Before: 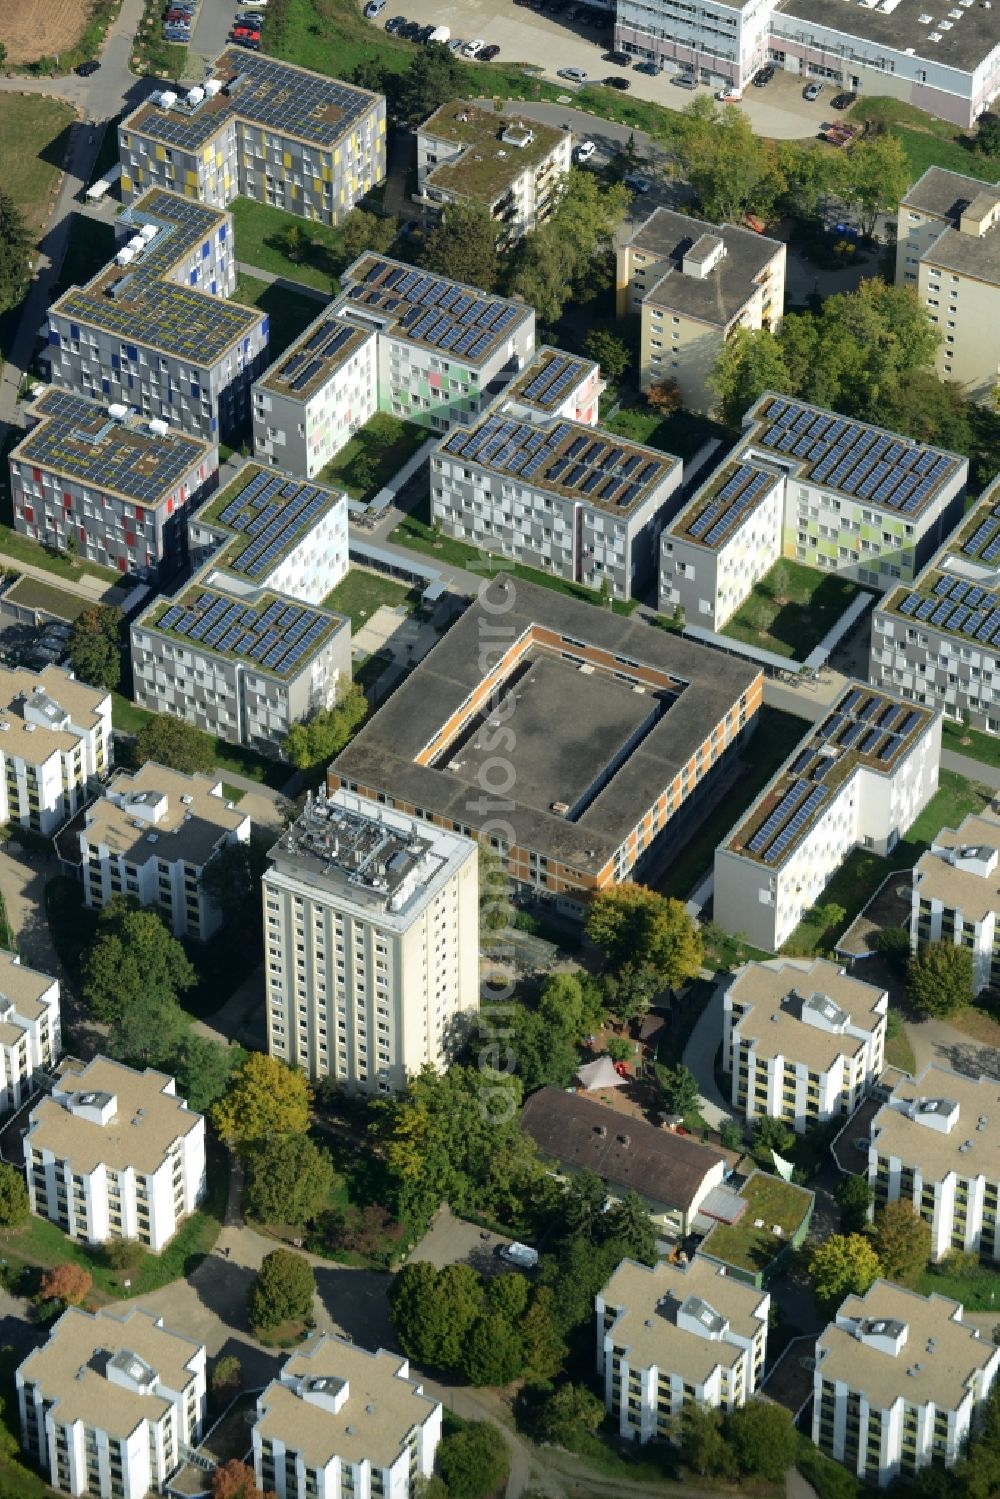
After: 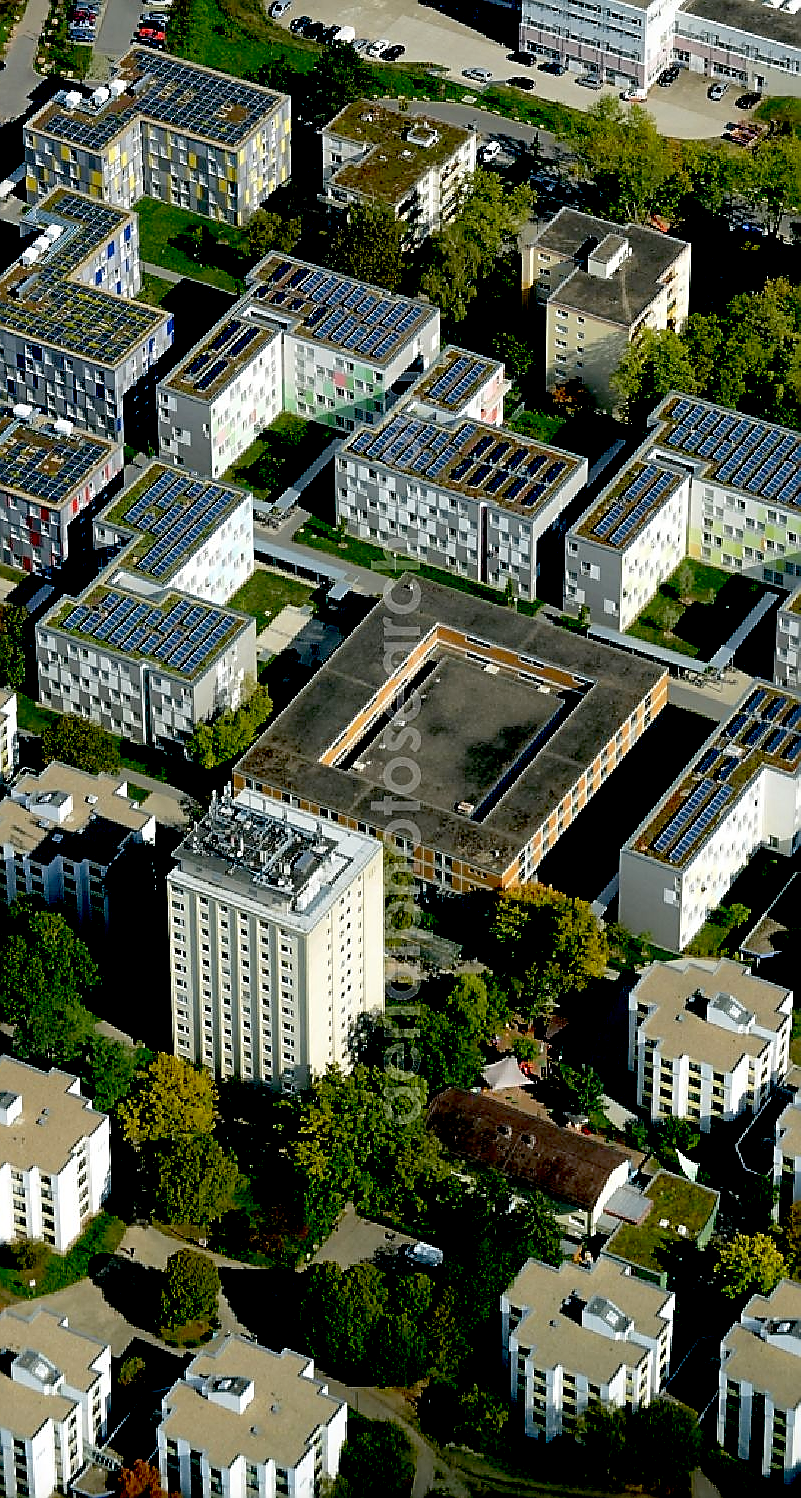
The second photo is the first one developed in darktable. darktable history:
sharpen: radius 1.389, amount 1.248, threshold 0.715
crop and rotate: left 9.6%, right 10.262%
exposure: black level correction 0.057, compensate exposure bias true, compensate highlight preservation false
